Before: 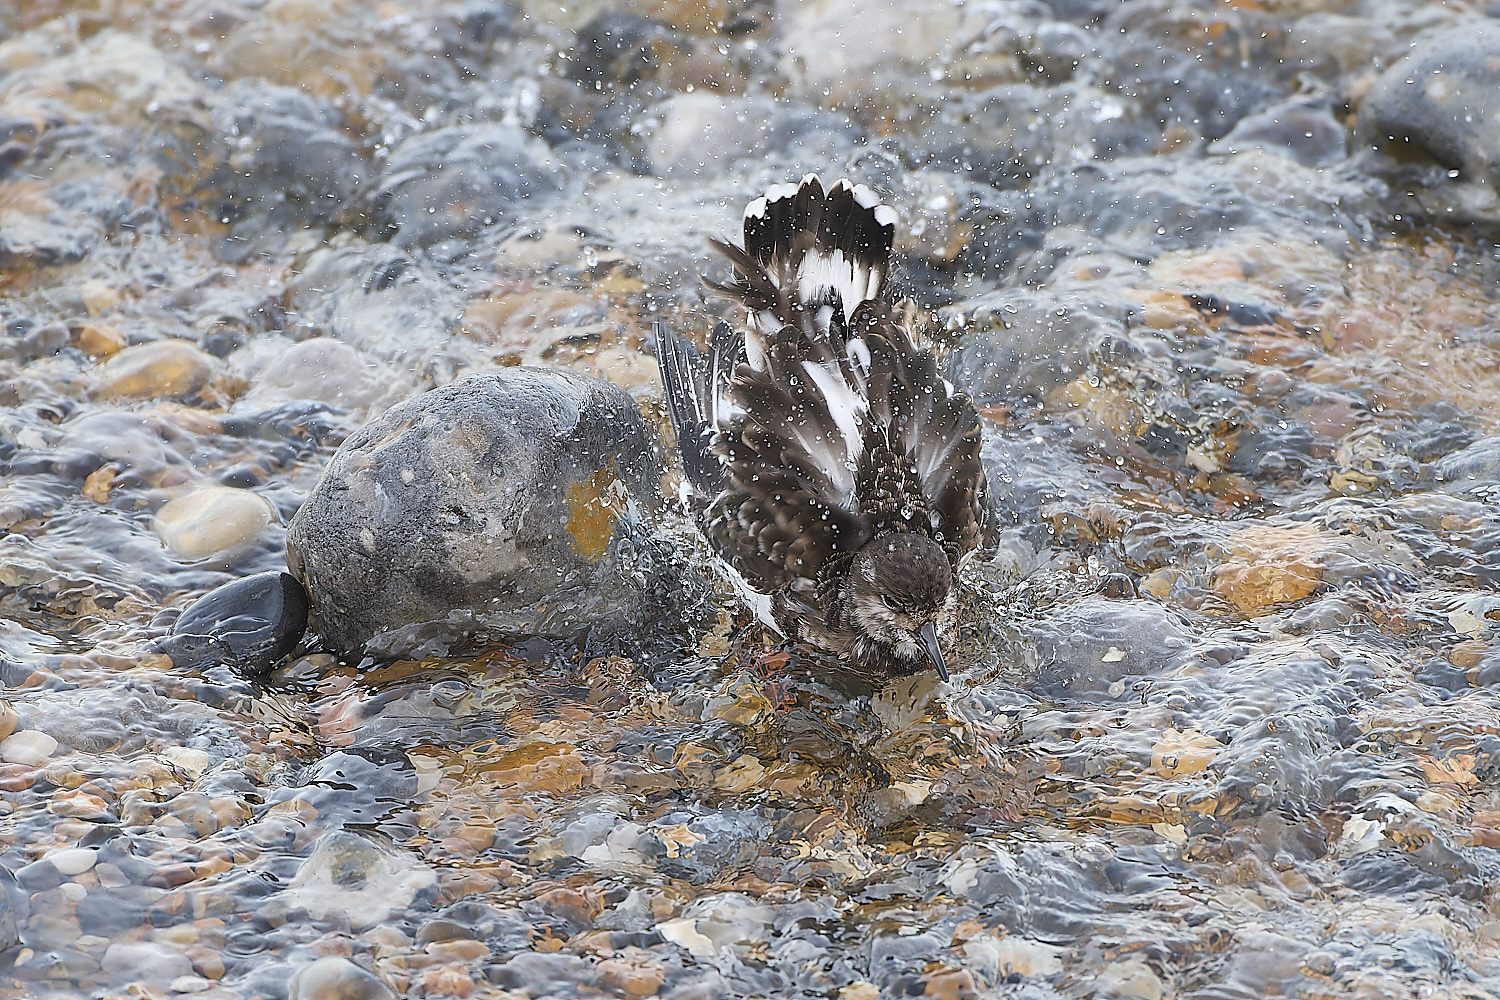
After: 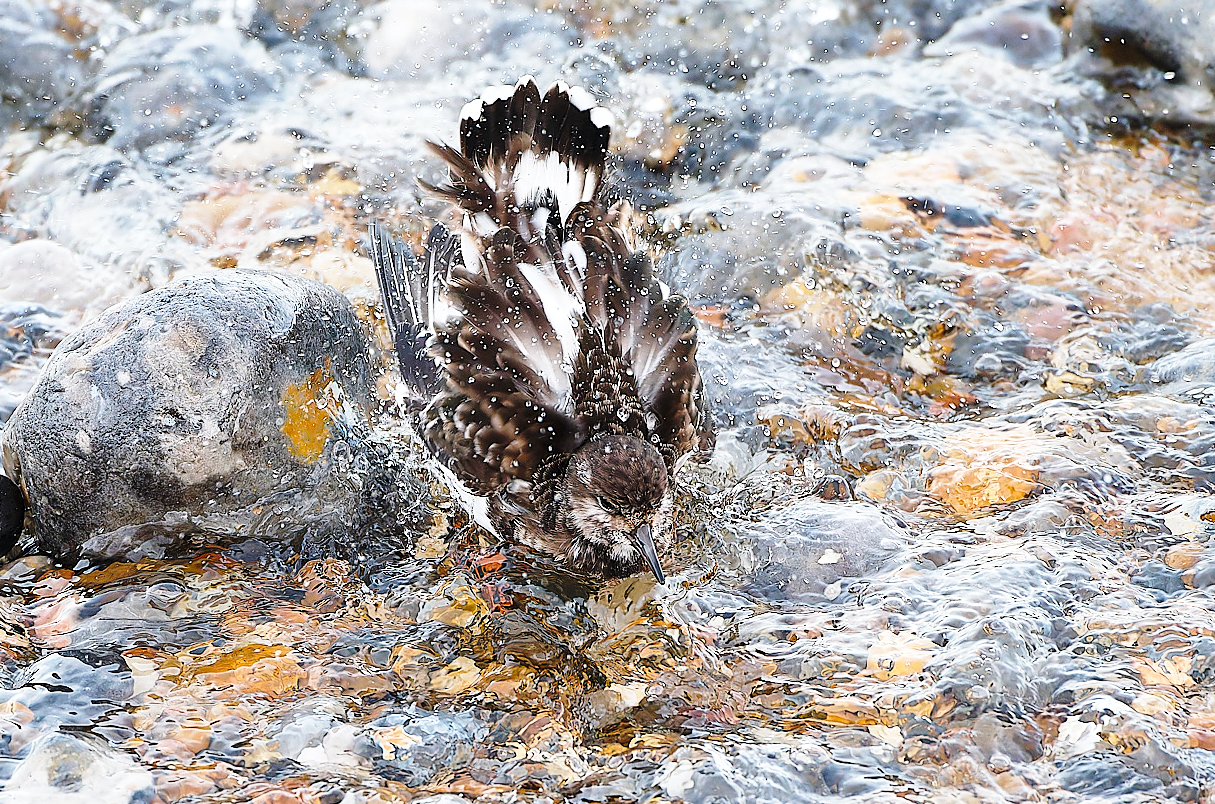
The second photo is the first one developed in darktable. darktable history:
crop: left 18.999%, top 9.862%, right 0%, bottom 9.68%
base curve: curves: ch0 [(0, 0) (0.04, 0.03) (0.133, 0.232) (0.448, 0.748) (0.843, 0.968) (1, 1)], preserve colors none
local contrast: highlights 100%, shadows 101%, detail 120%, midtone range 0.2
